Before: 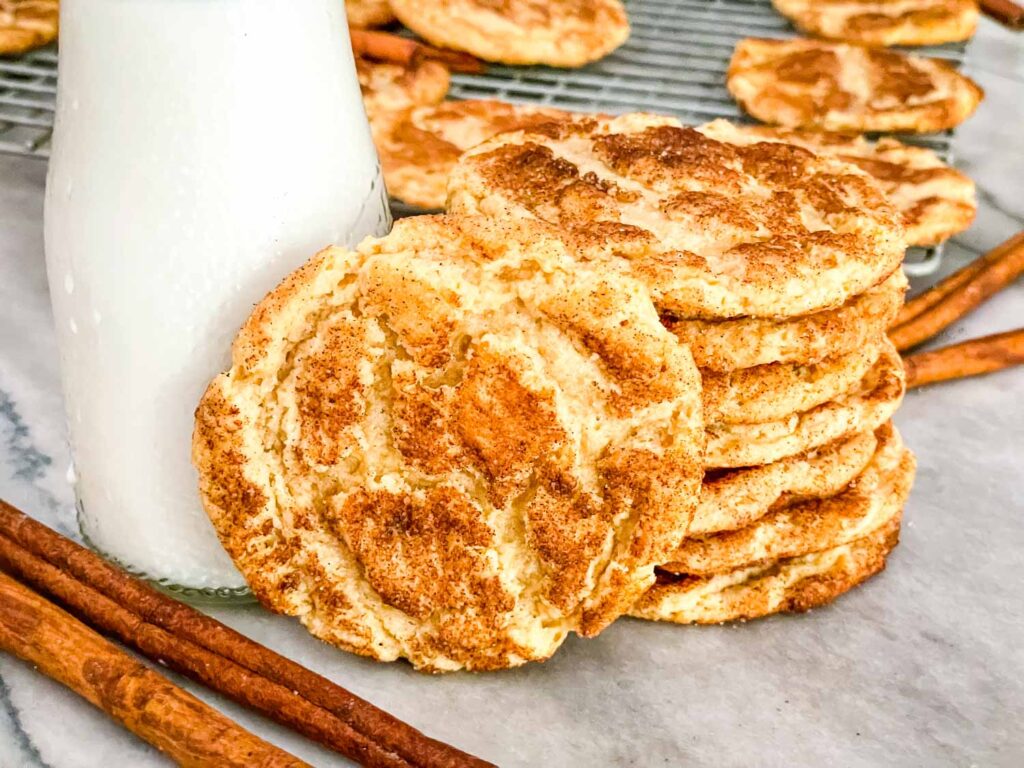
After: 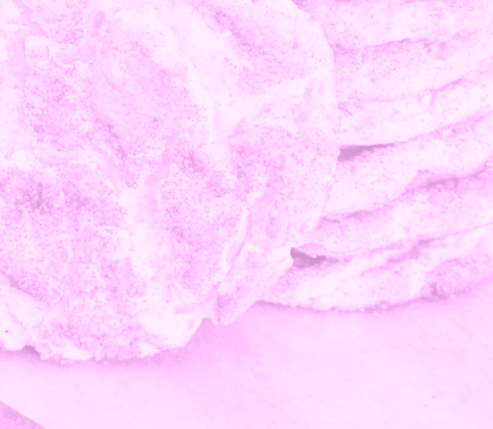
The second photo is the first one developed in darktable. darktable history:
crop: left 34.479%, top 38.822%, right 13.718%, bottom 5.172%
colorize: hue 331.2°, saturation 75%, source mix 30.28%, lightness 70.52%, version 1
white balance: red 1.138, green 0.996, blue 0.812
rotate and perspective: rotation 0.215°, lens shift (vertical) -0.139, crop left 0.069, crop right 0.939, crop top 0.002, crop bottom 0.996
exposure: black level correction 0.003, exposure 0.383 EV, compensate highlight preservation false
